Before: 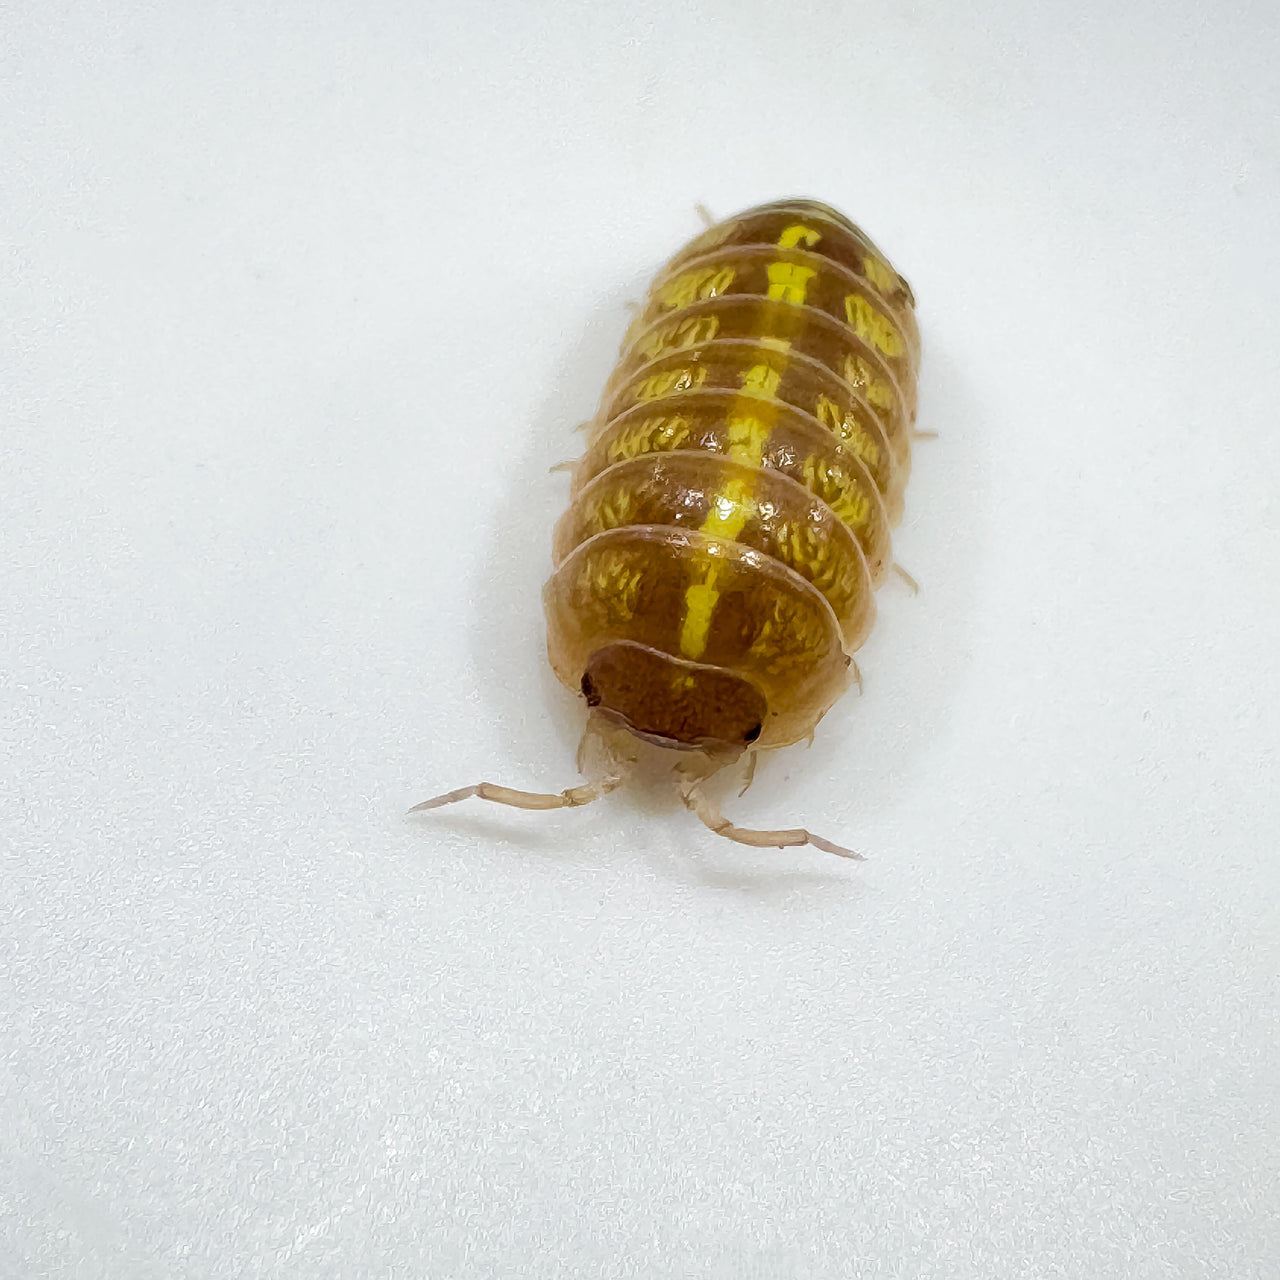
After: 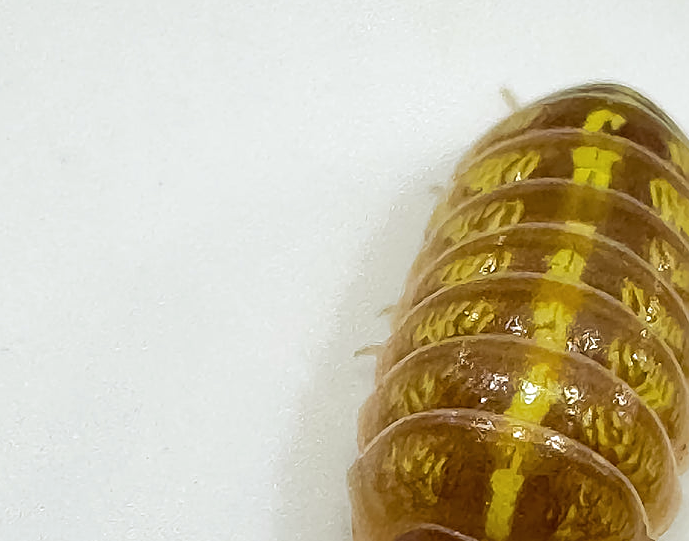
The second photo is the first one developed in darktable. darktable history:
crop: left 15.306%, top 9.065%, right 30.789%, bottom 48.638%
rgb curve: curves: ch2 [(0, 0) (0.567, 0.512) (1, 1)], mode RGB, independent channels
sharpen: on, module defaults
contrast brightness saturation: saturation -0.05
